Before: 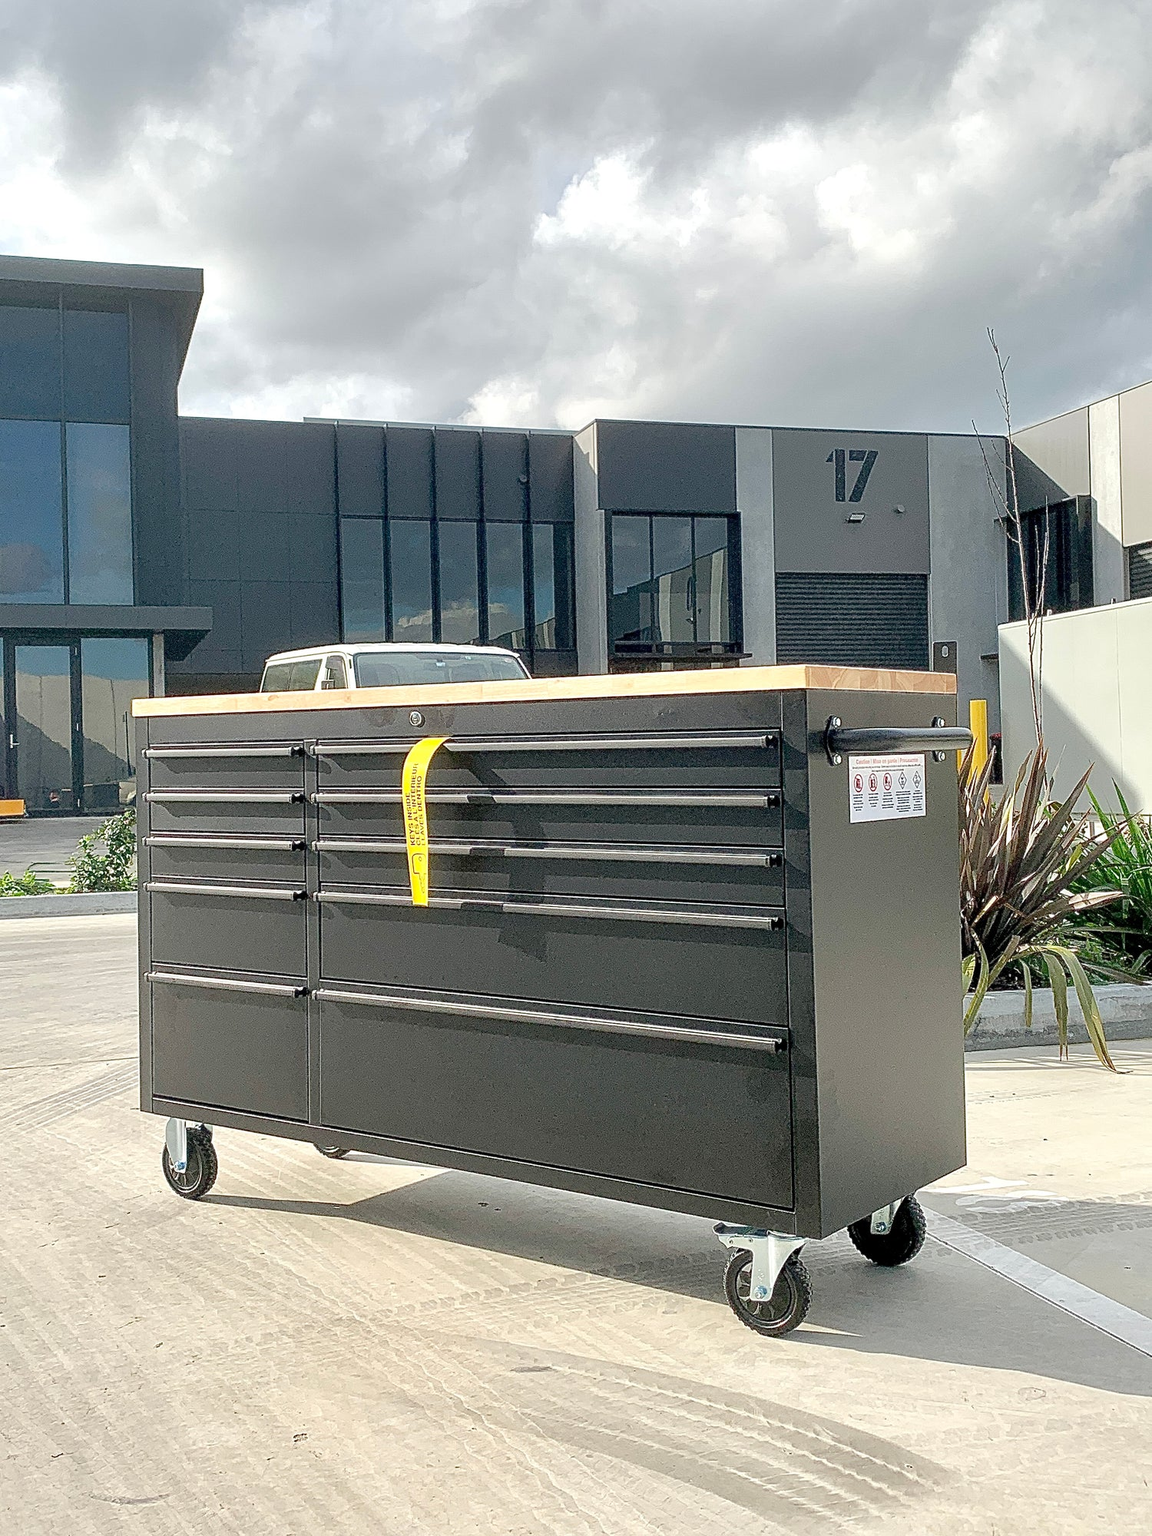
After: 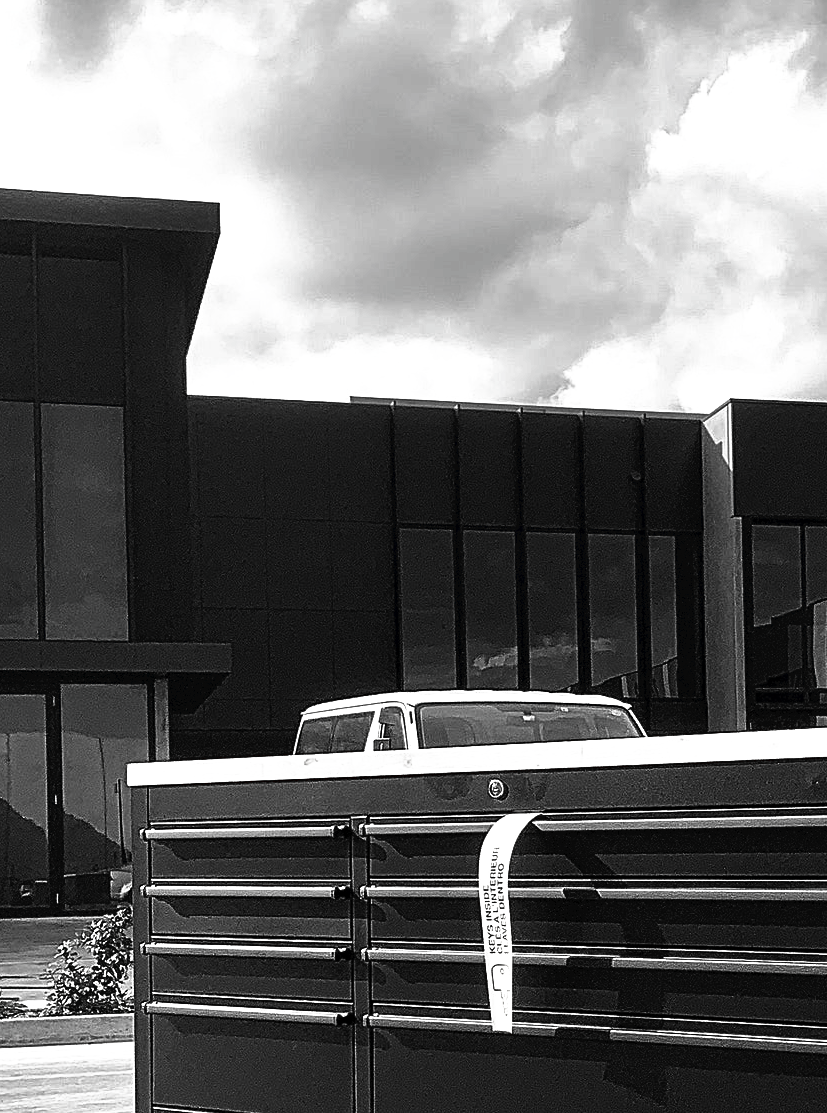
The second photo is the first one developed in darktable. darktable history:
tone curve: curves: ch0 [(0, 0) (0.003, 0.028) (0.011, 0.028) (0.025, 0.026) (0.044, 0.036) (0.069, 0.06) (0.1, 0.101) (0.136, 0.15) (0.177, 0.203) (0.224, 0.271) (0.277, 0.345) (0.335, 0.422) (0.399, 0.515) (0.468, 0.611) (0.543, 0.716) (0.623, 0.826) (0.709, 0.942) (0.801, 0.992) (0.898, 1) (1, 1)], preserve colors none
haze removal: adaptive false
crop and rotate: left 3.051%, top 7.365%, right 41.756%, bottom 36.966%
contrast brightness saturation: contrast -0.026, brightness -0.573, saturation -0.99
